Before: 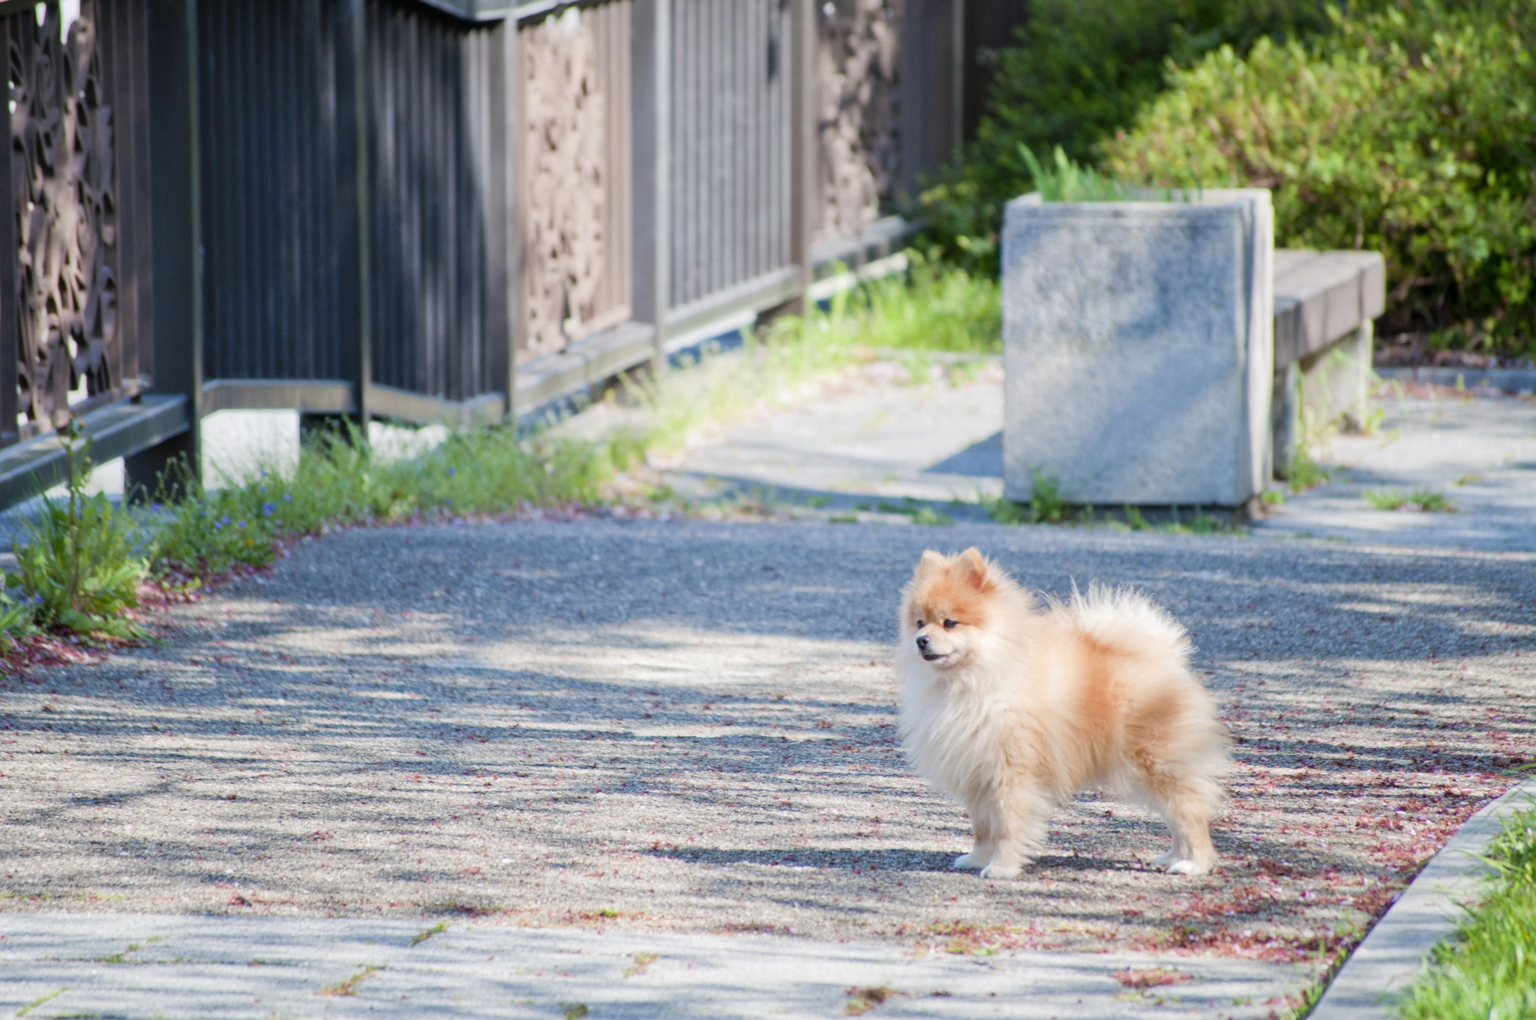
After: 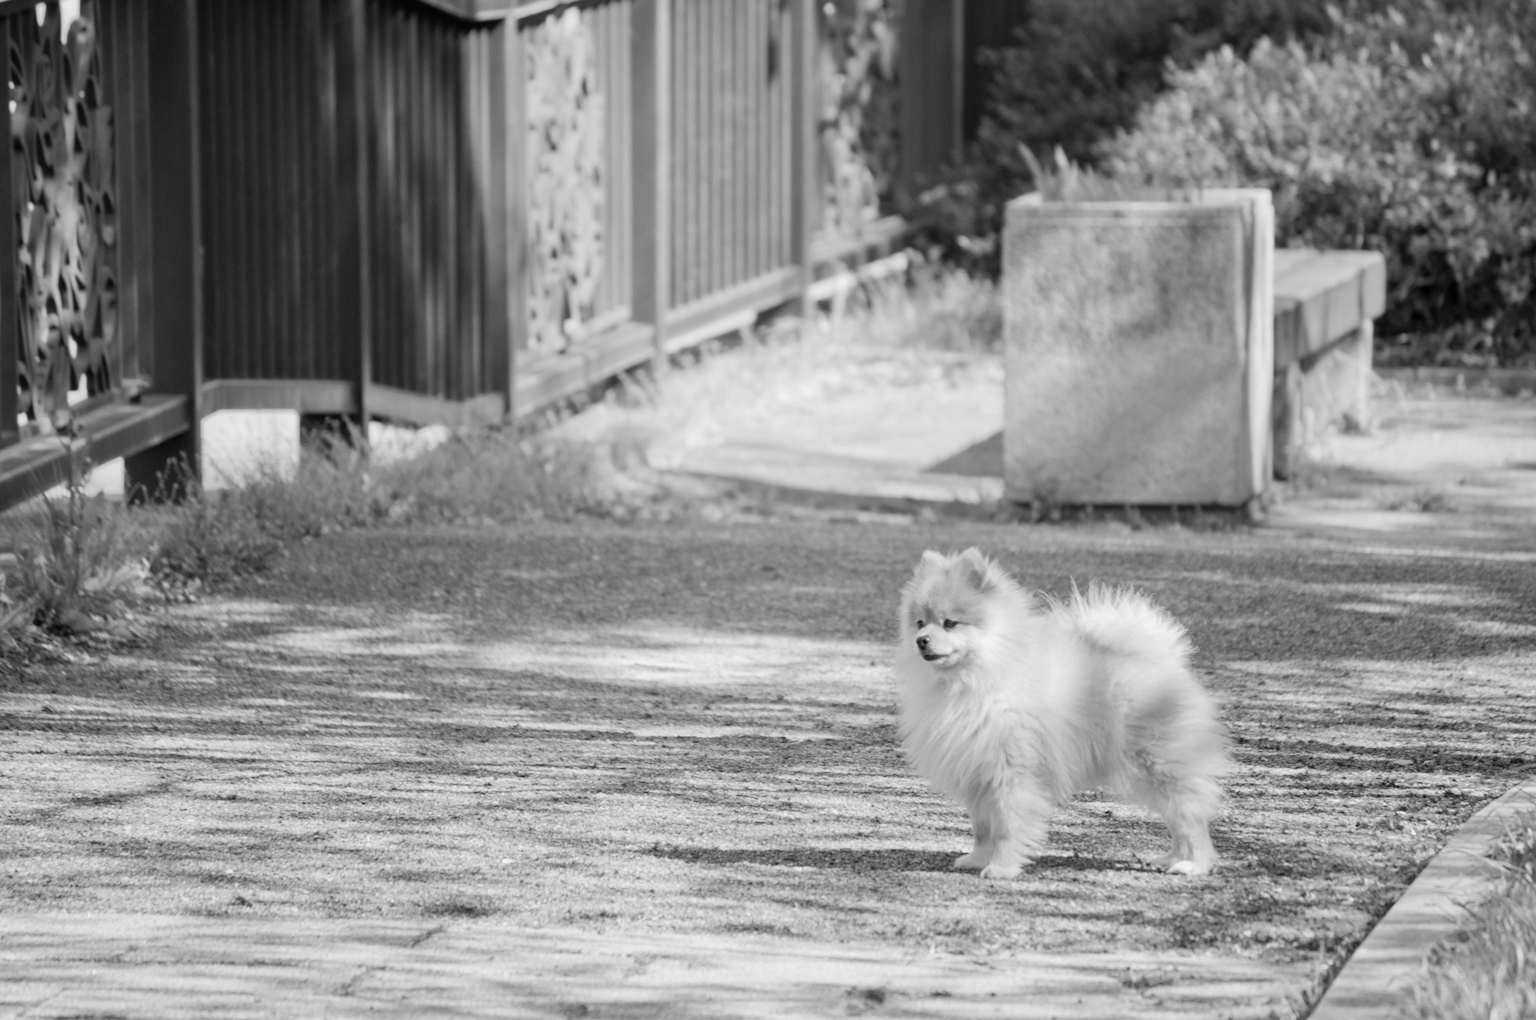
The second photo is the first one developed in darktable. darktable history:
vibrance: vibrance 50%
monochrome: a 32, b 64, size 2.3
